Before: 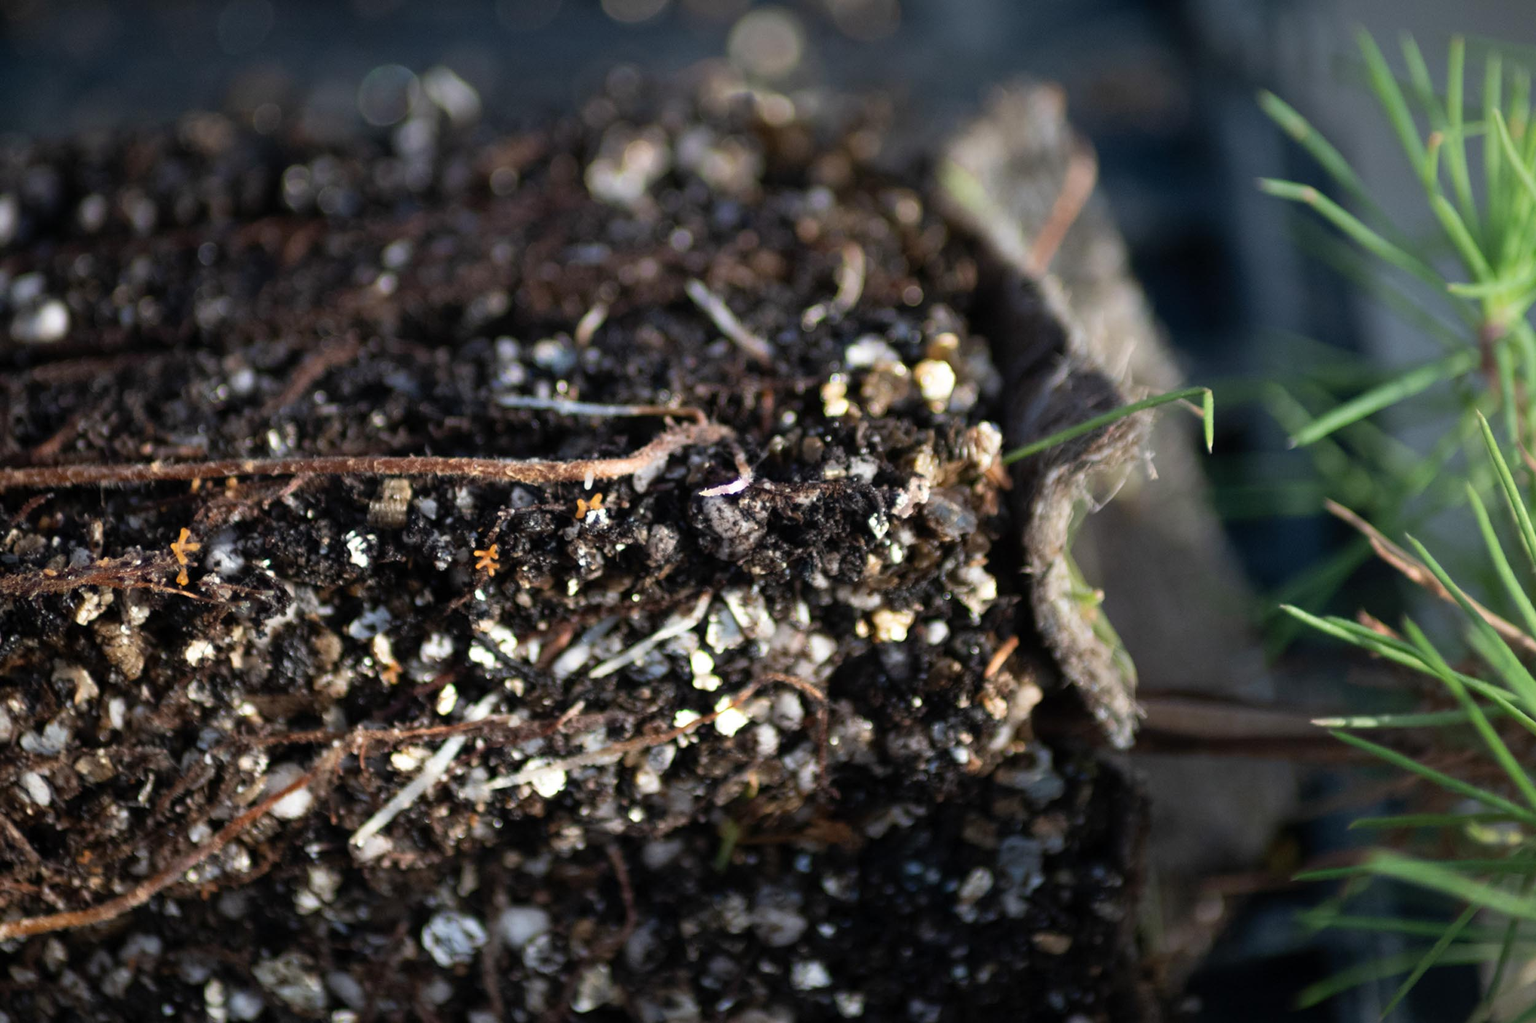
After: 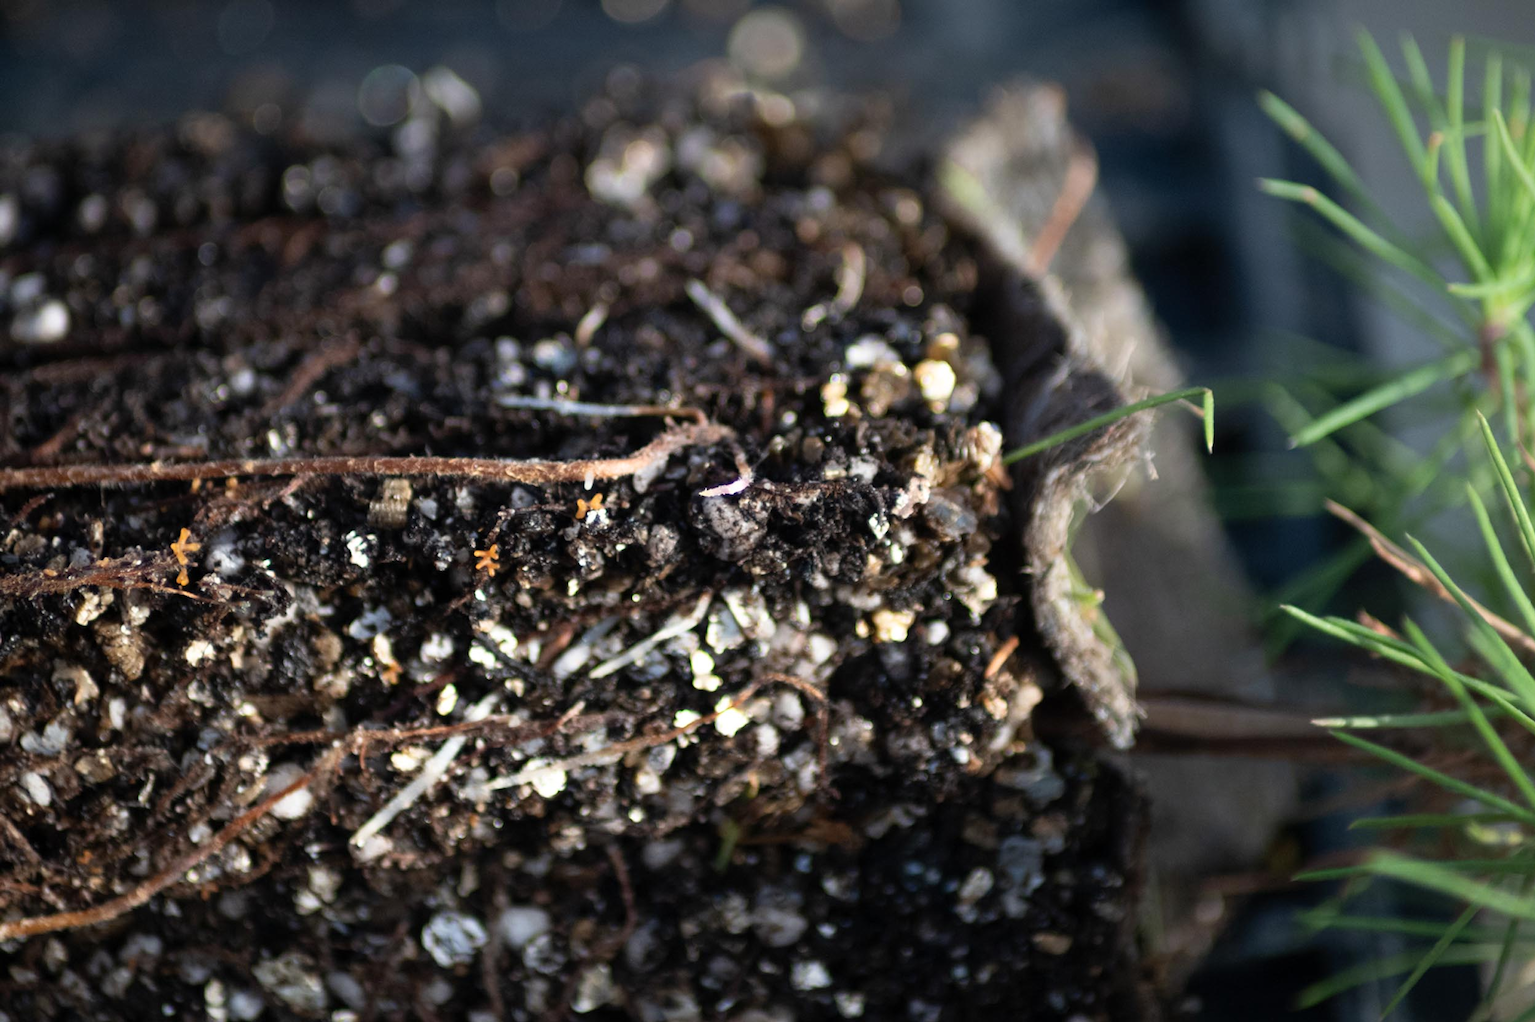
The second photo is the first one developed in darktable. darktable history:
tone curve: curves: ch0 [(0, 0) (0.003, 0.003) (0.011, 0.011) (0.025, 0.026) (0.044, 0.046) (0.069, 0.072) (0.1, 0.103) (0.136, 0.141) (0.177, 0.184) (0.224, 0.233) (0.277, 0.287) (0.335, 0.348) (0.399, 0.414) (0.468, 0.486) (0.543, 0.563) (0.623, 0.647) (0.709, 0.736) (0.801, 0.831) (0.898, 0.92) (1, 1)], color space Lab, independent channels, preserve colors none
